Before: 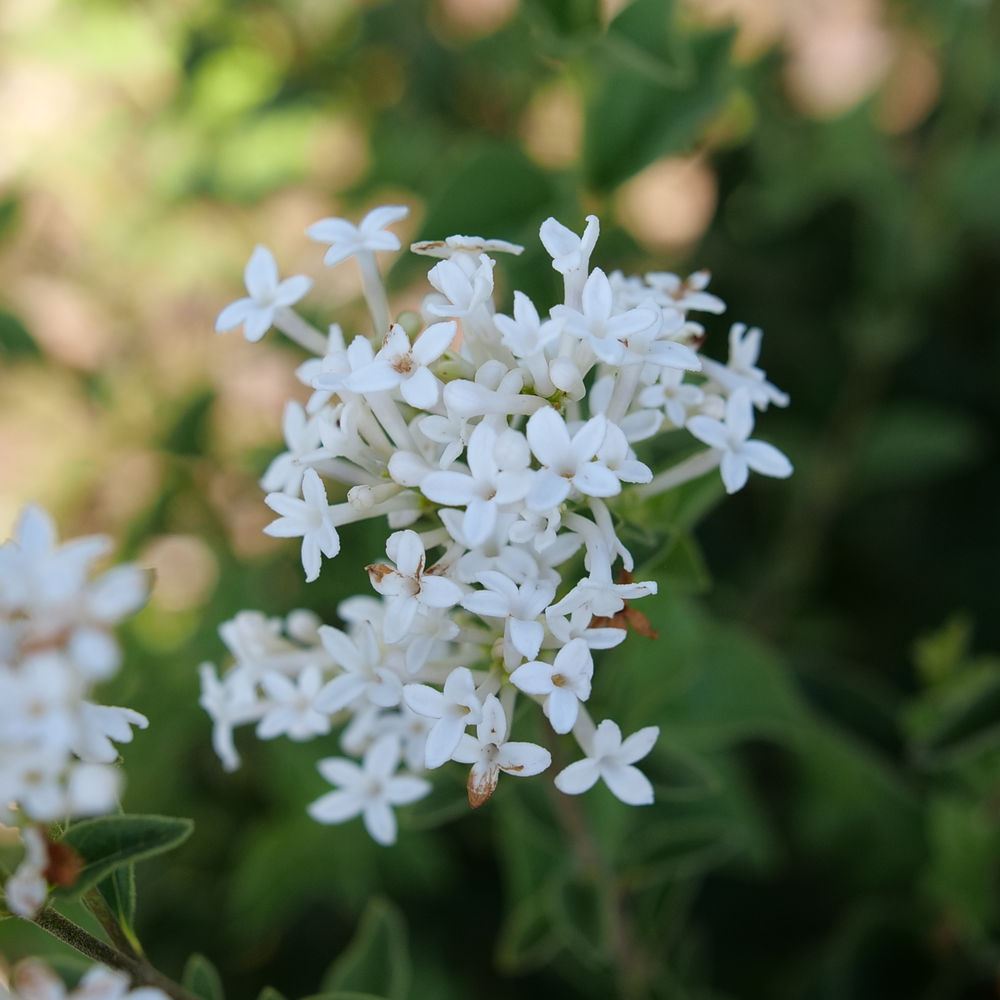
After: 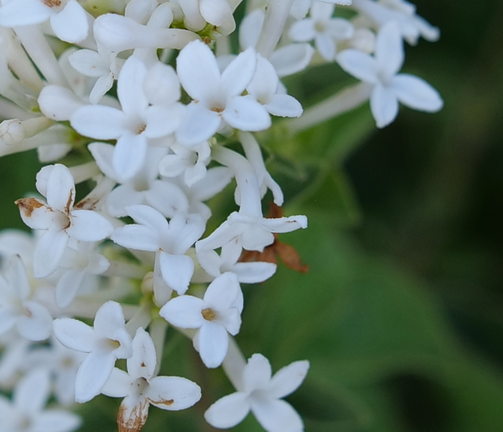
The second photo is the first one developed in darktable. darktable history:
crop: left 35.013%, top 36.683%, right 14.616%, bottom 20.083%
contrast brightness saturation: contrast -0.011, brightness -0.008, saturation 0.029
